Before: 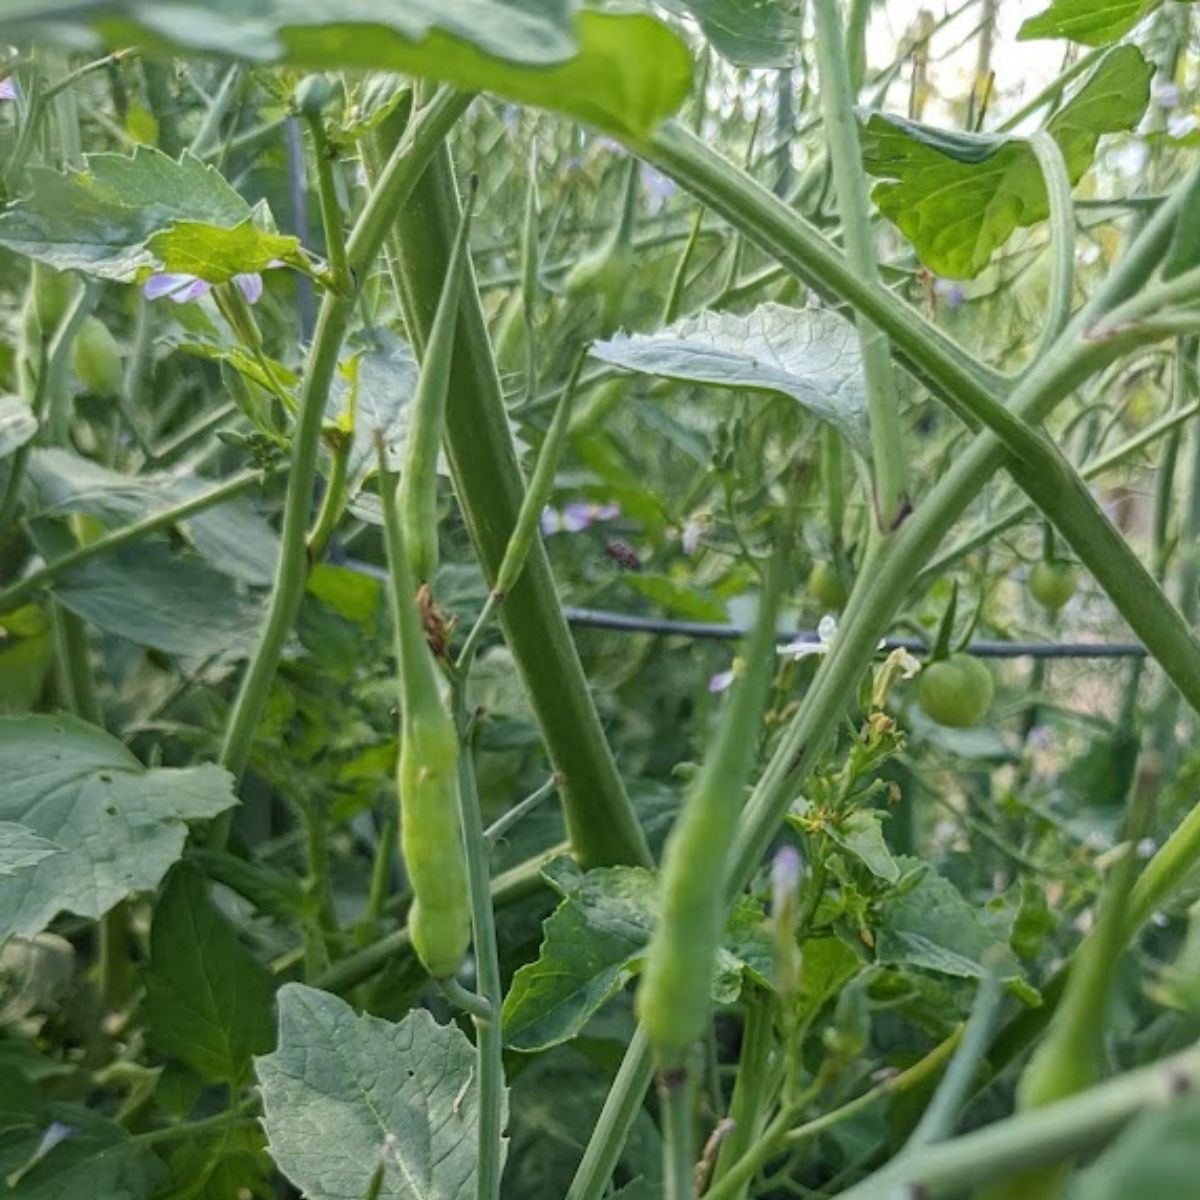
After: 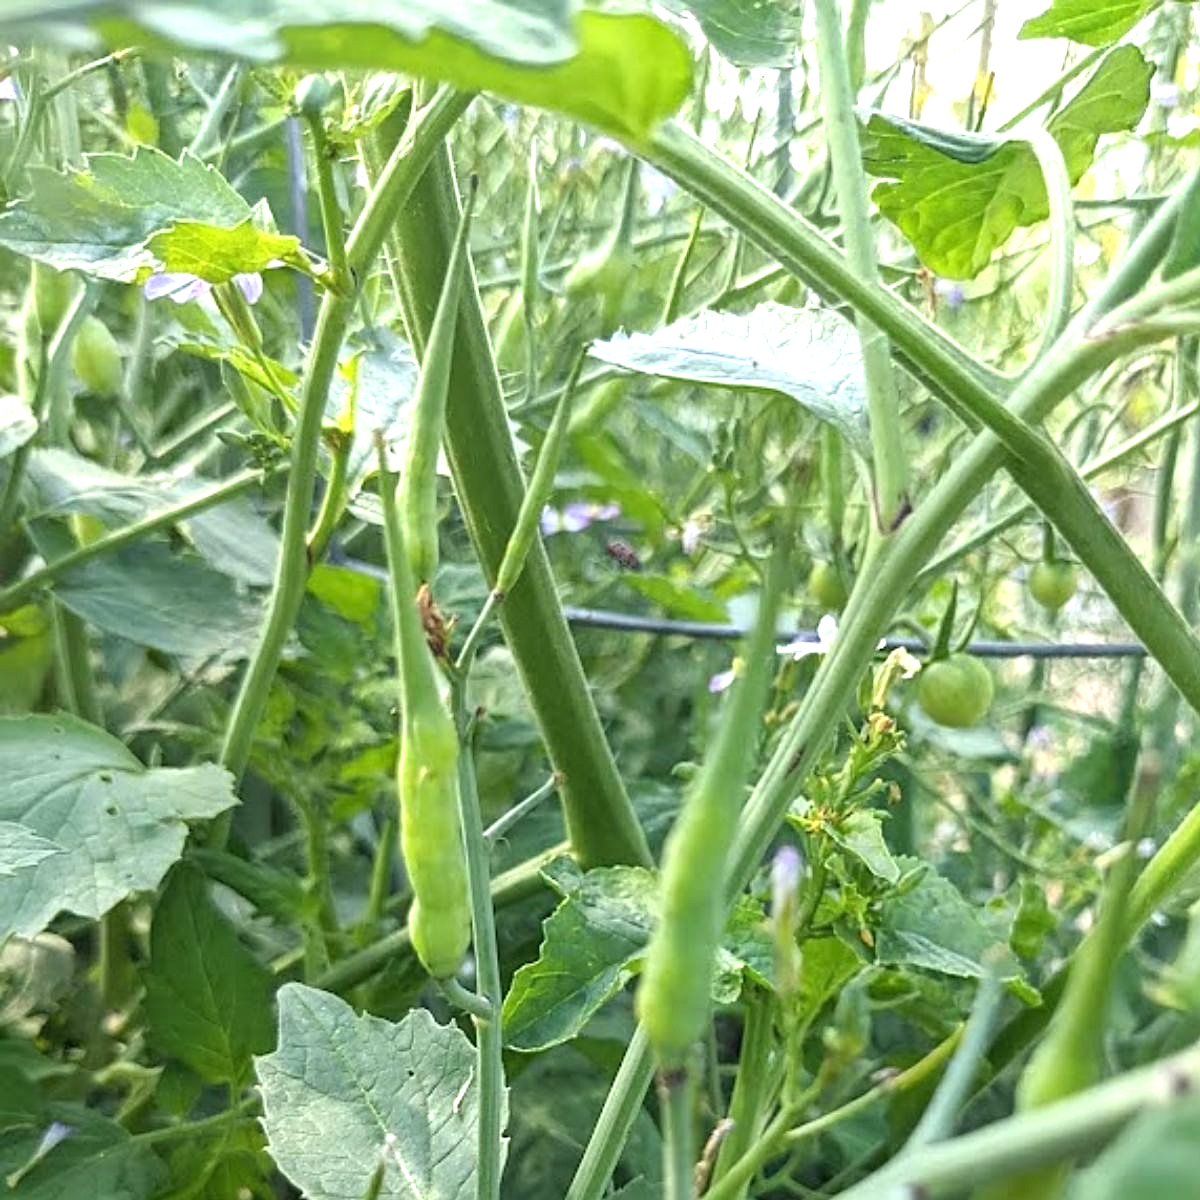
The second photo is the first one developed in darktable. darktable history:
exposure: black level correction 0, exposure 1.001 EV, compensate highlight preservation false
sharpen: amount 0.487
